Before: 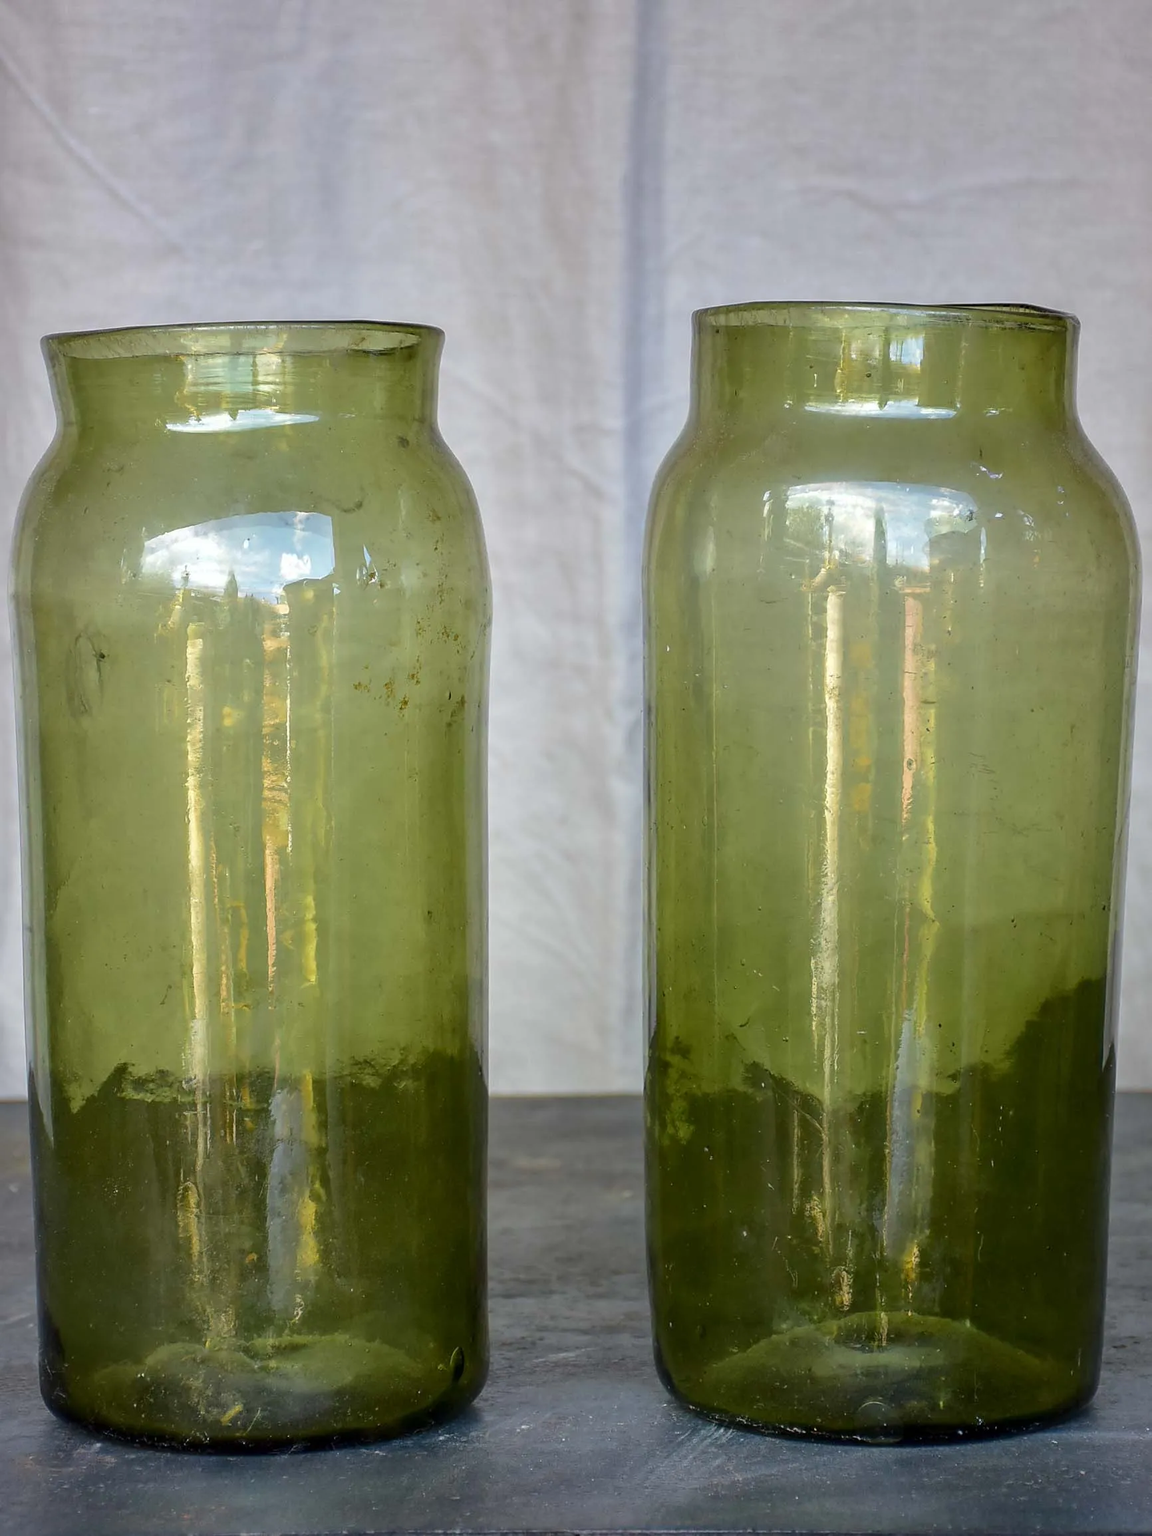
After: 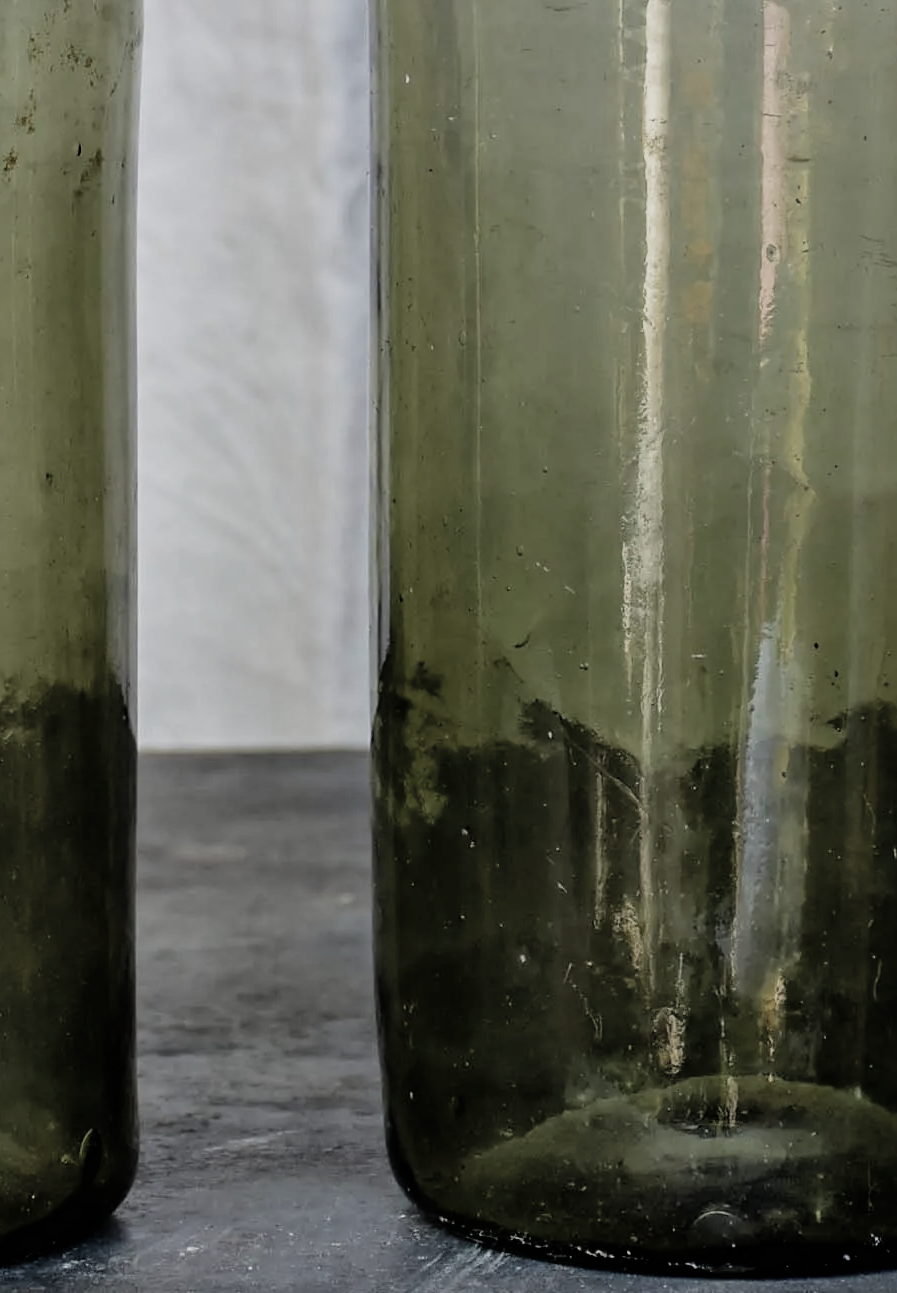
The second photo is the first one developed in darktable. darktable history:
crop: left 34.479%, top 38.822%, right 13.718%, bottom 5.172%
color zones: curves: ch0 [(0, 0.487) (0.241, 0.395) (0.434, 0.373) (0.658, 0.412) (0.838, 0.487)]; ch1 [(0, 0) (0.053, 0.053) (0.211, 0.202) (0.579, 0.259) (0.781, 0.241)]
contrast equalizer: octaves 7, y [[0.528, 0.548, 0.563, 0.562, 0.546, 0.526], [0.55 ×6], [0 ×6], [0 ×6], [0 ×6]]
filmic rgb: black relative exposure -7.75 EV, white relative exposure 4.4 EV, threshold 3 EV, hardness 3.76, latitude 50%, contrast 1.1, color science v5 (2021), contrast in shadows safe, contrast in highlights safe, enable highlight reconstruction true
